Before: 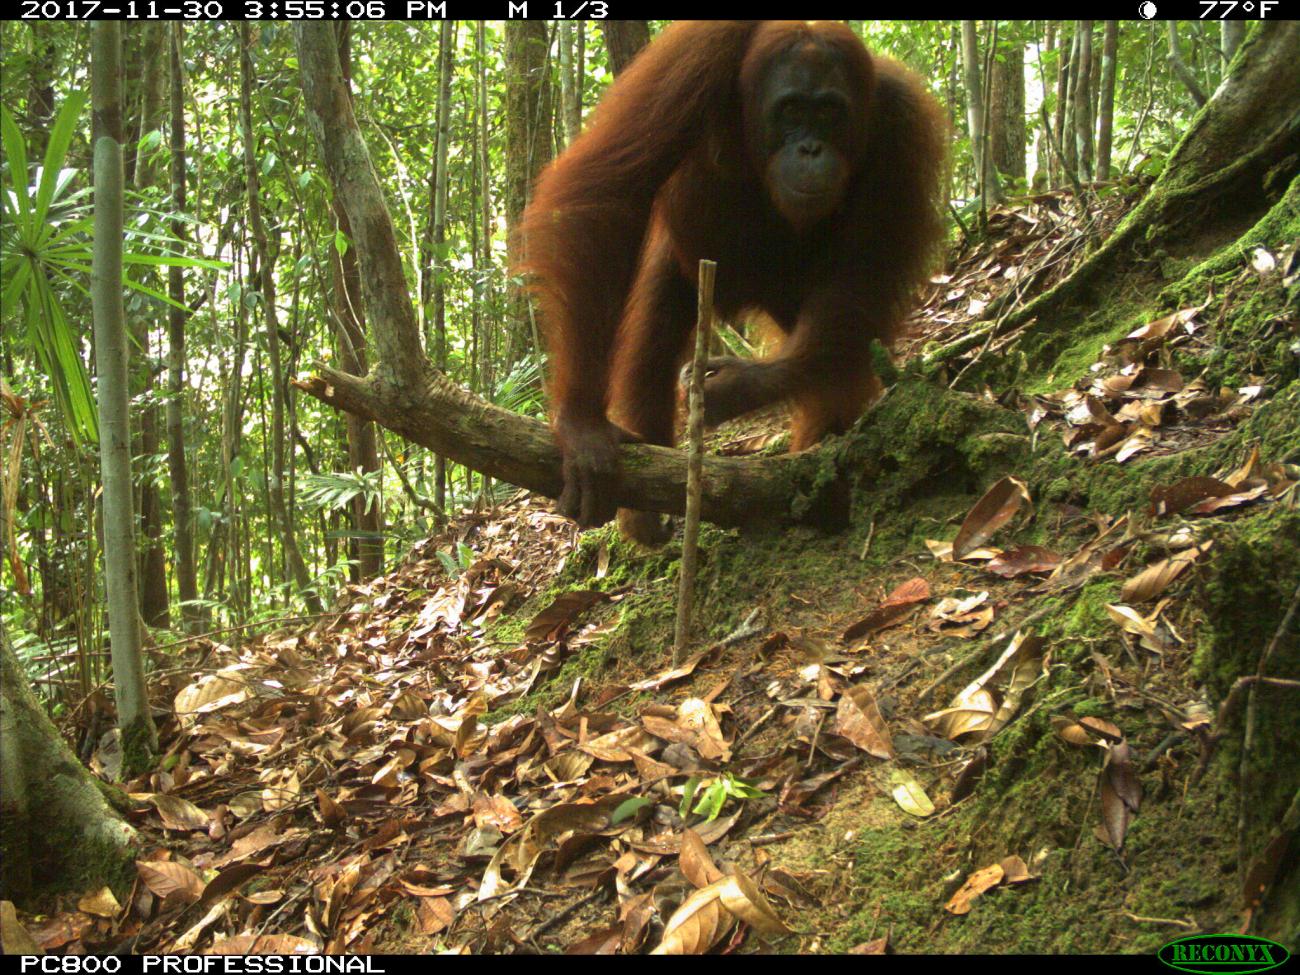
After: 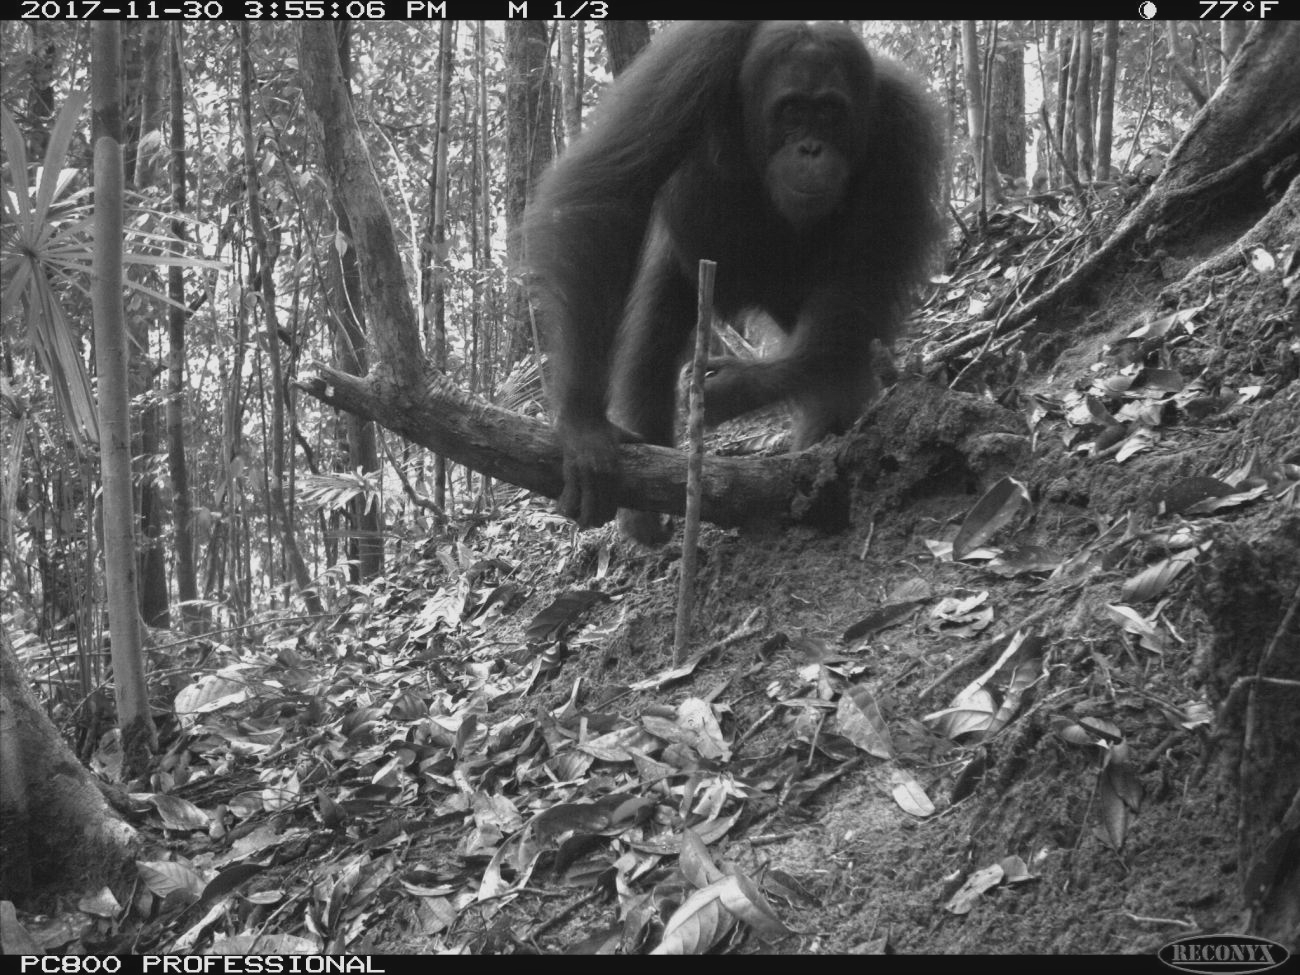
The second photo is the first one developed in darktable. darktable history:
monochrome: a 30.25, b 92.03
contrast brightness saturation: contrast -0.11
